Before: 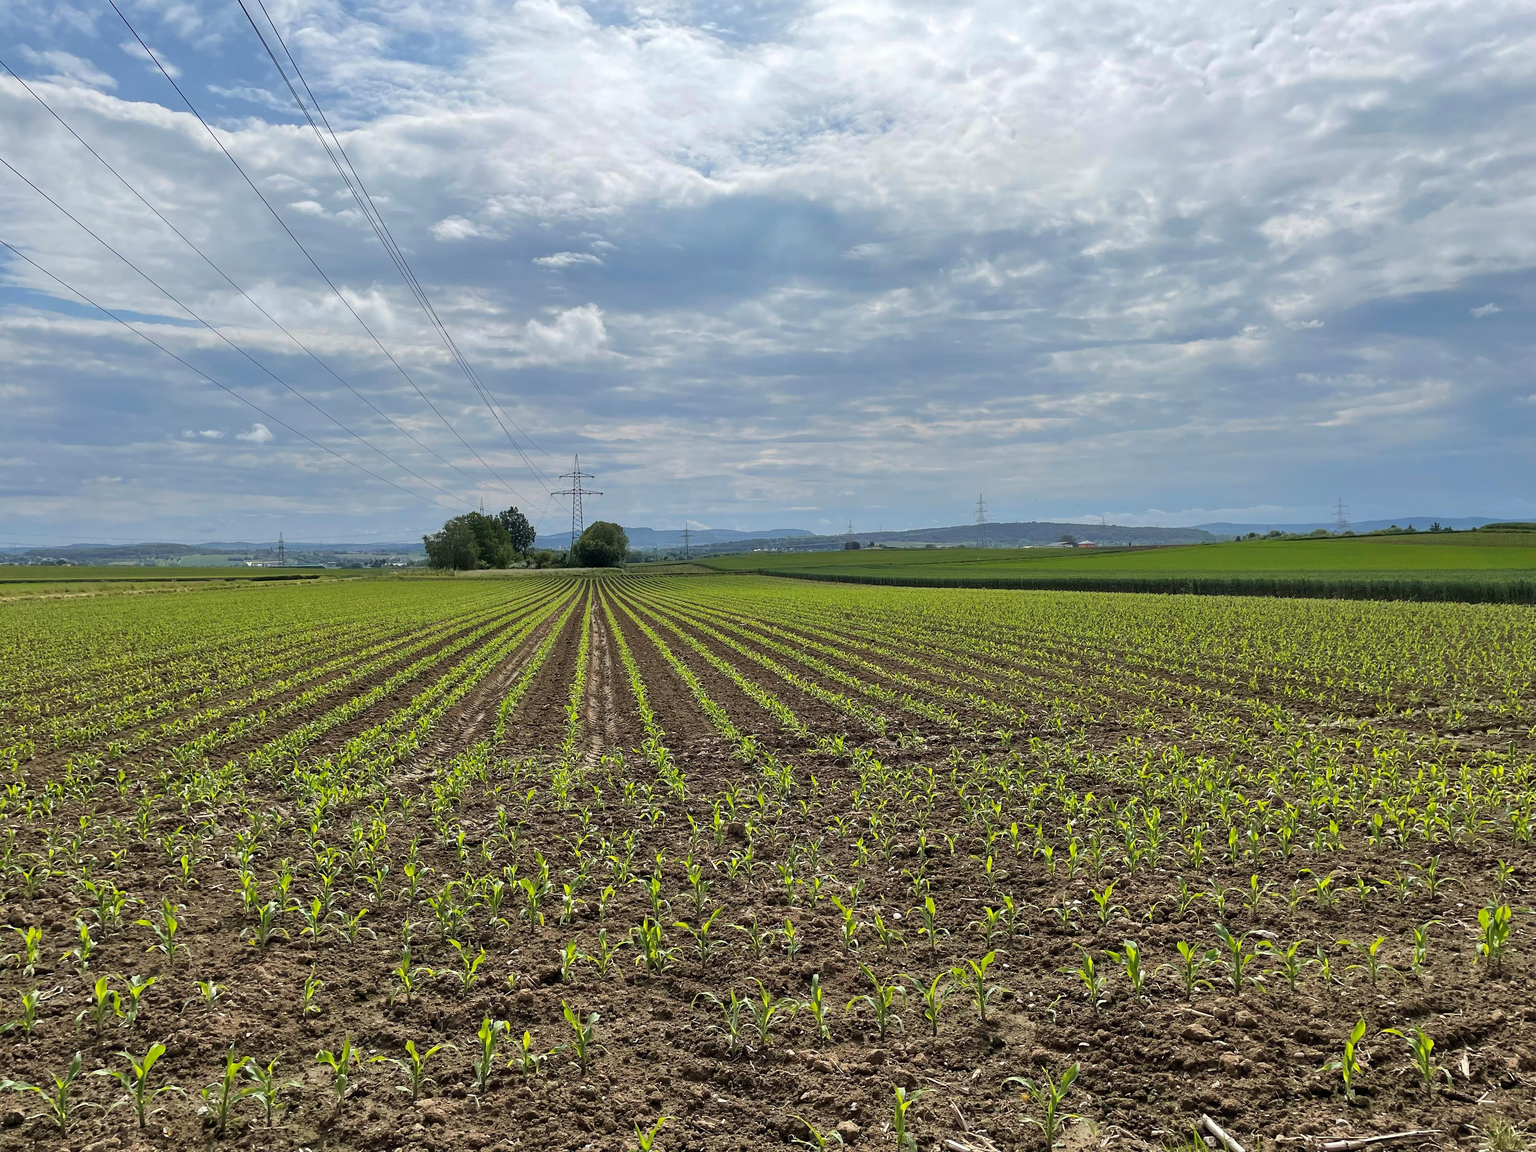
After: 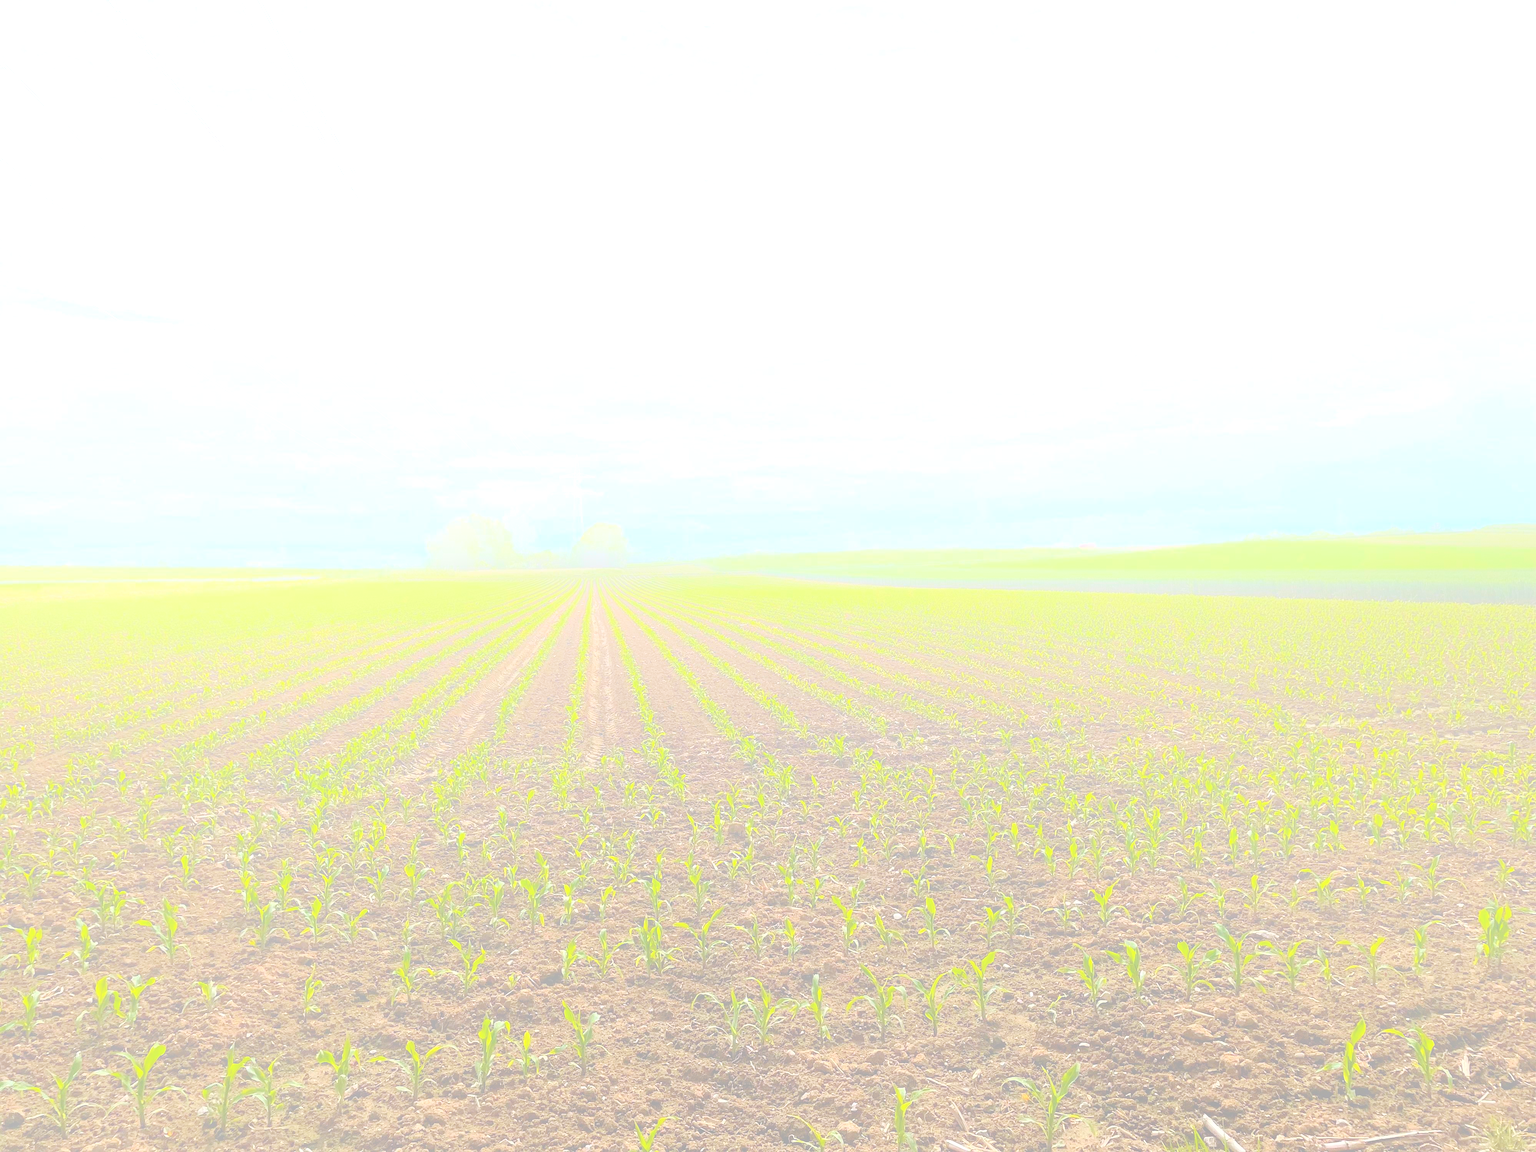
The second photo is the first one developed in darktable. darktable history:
sharpen: radius 1.272, amount 0.305, threshold 0
bloom: size 85%, threshold 5%, strength 85%
white balance: red 1.009, blue 1.027
